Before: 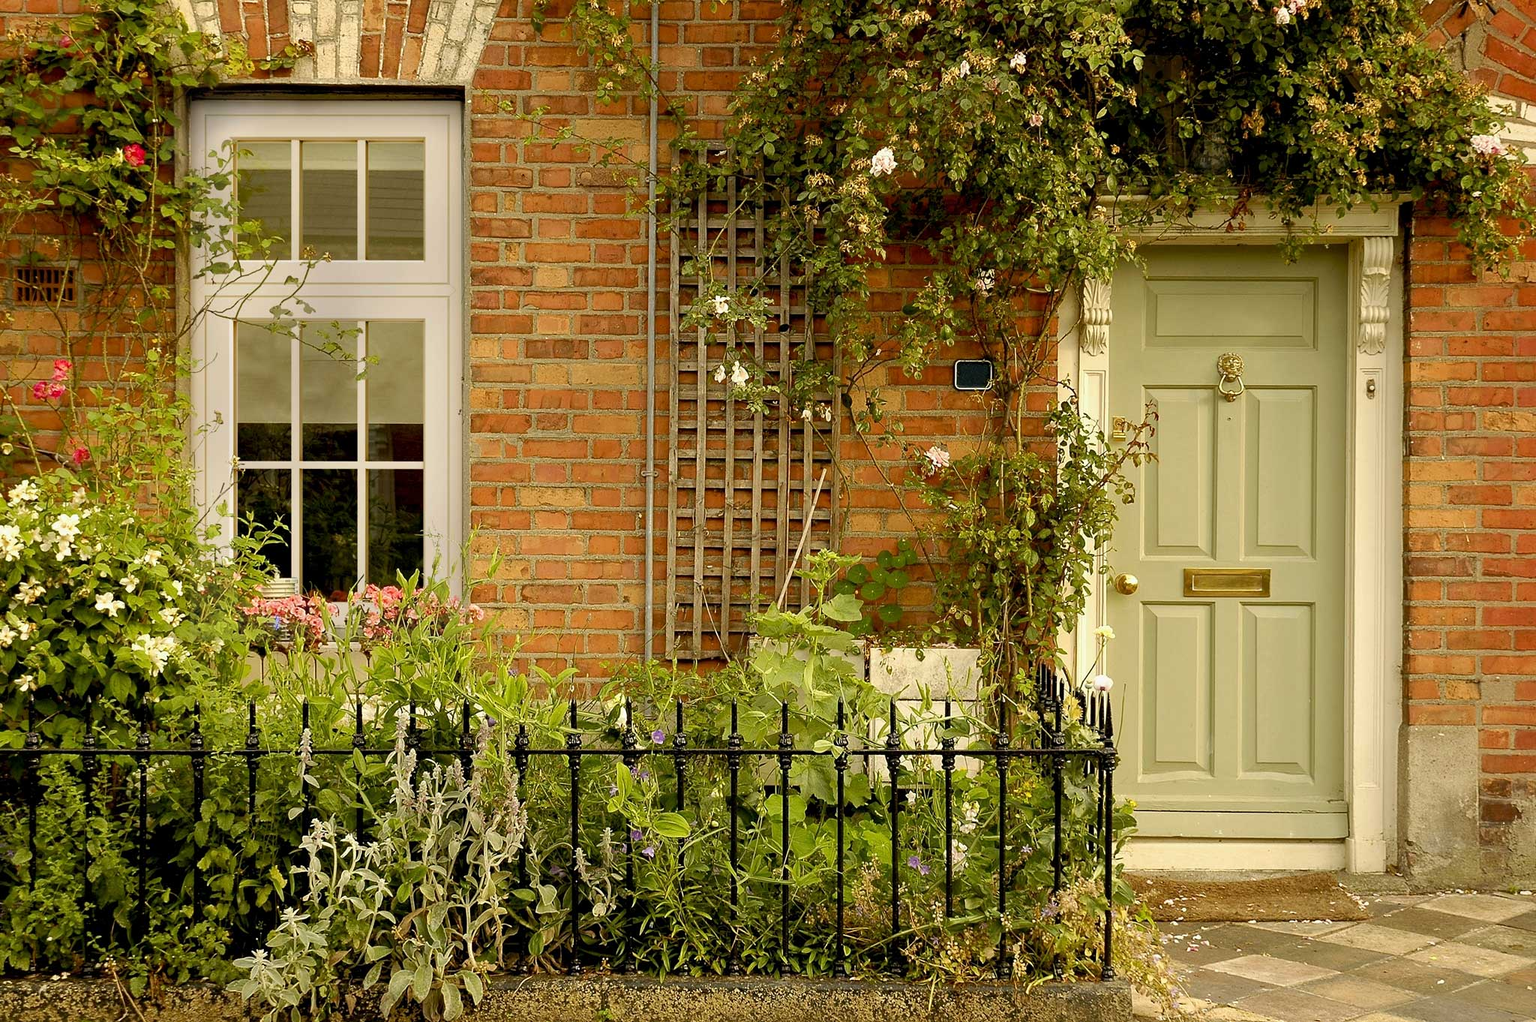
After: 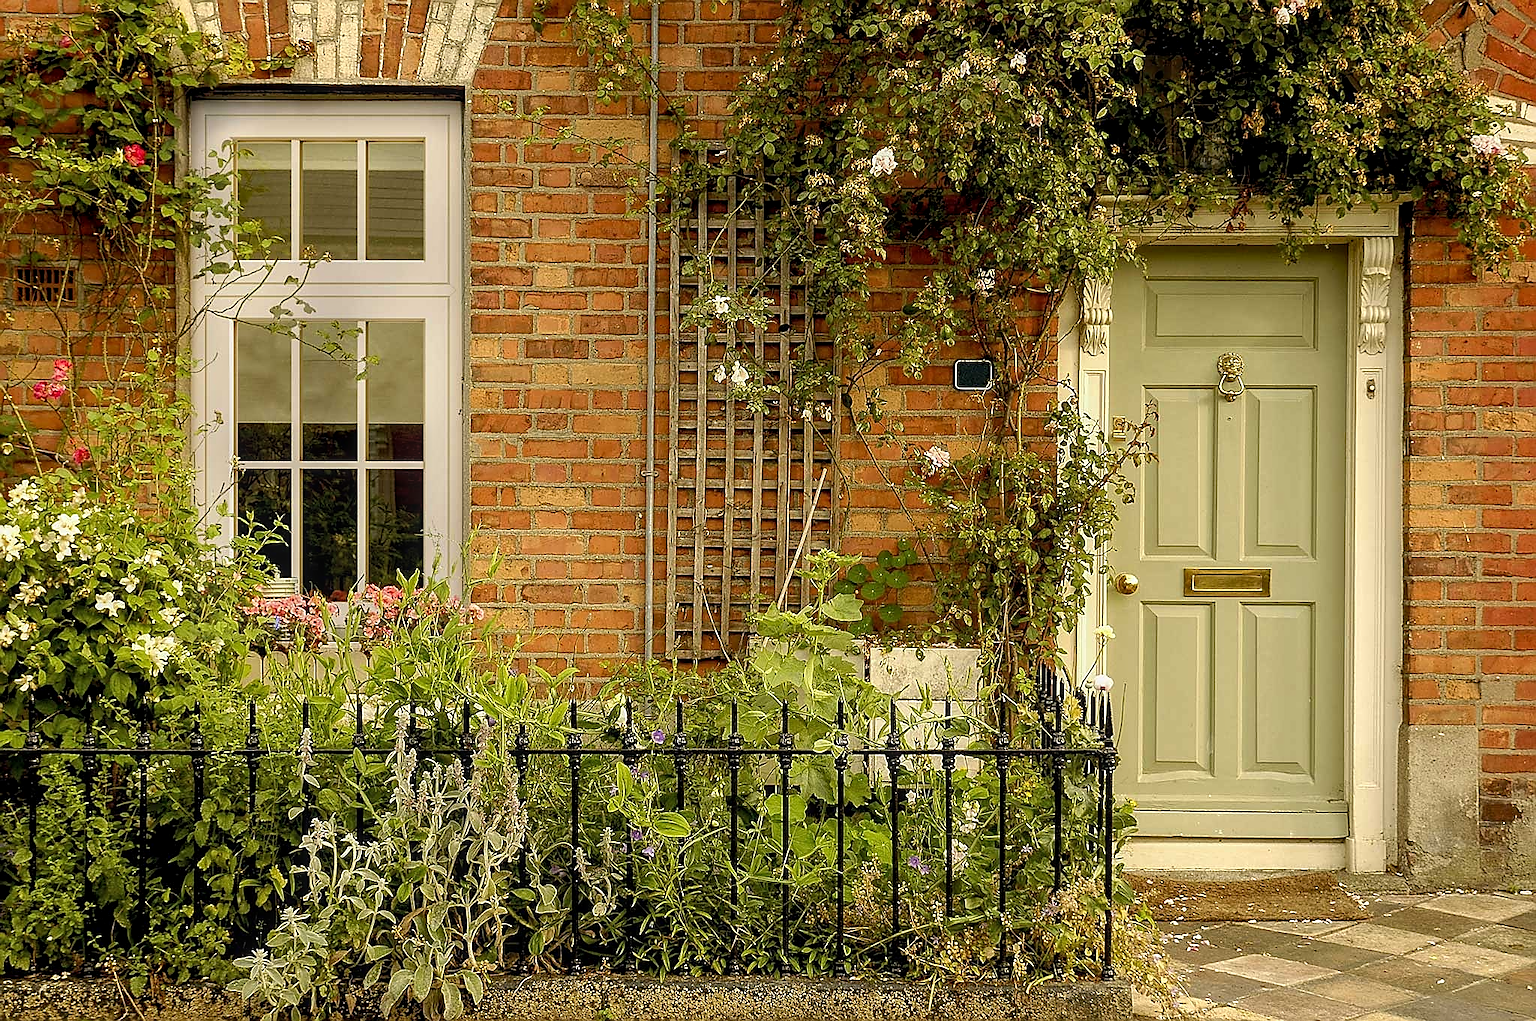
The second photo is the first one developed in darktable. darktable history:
sharpen: radius 1.362, amount 1.256, threshold 0.609
local contrast: on, module defaults
